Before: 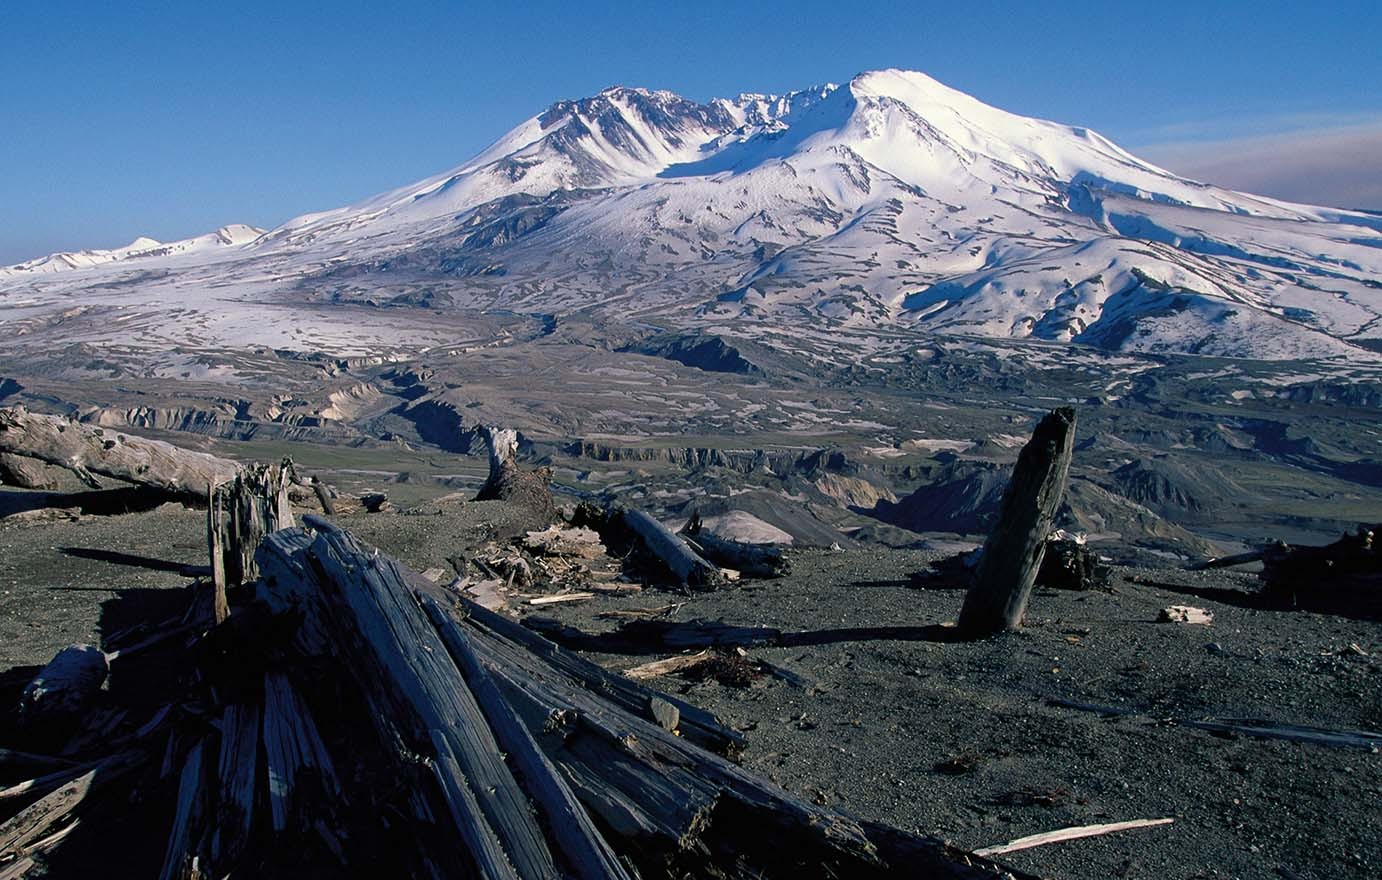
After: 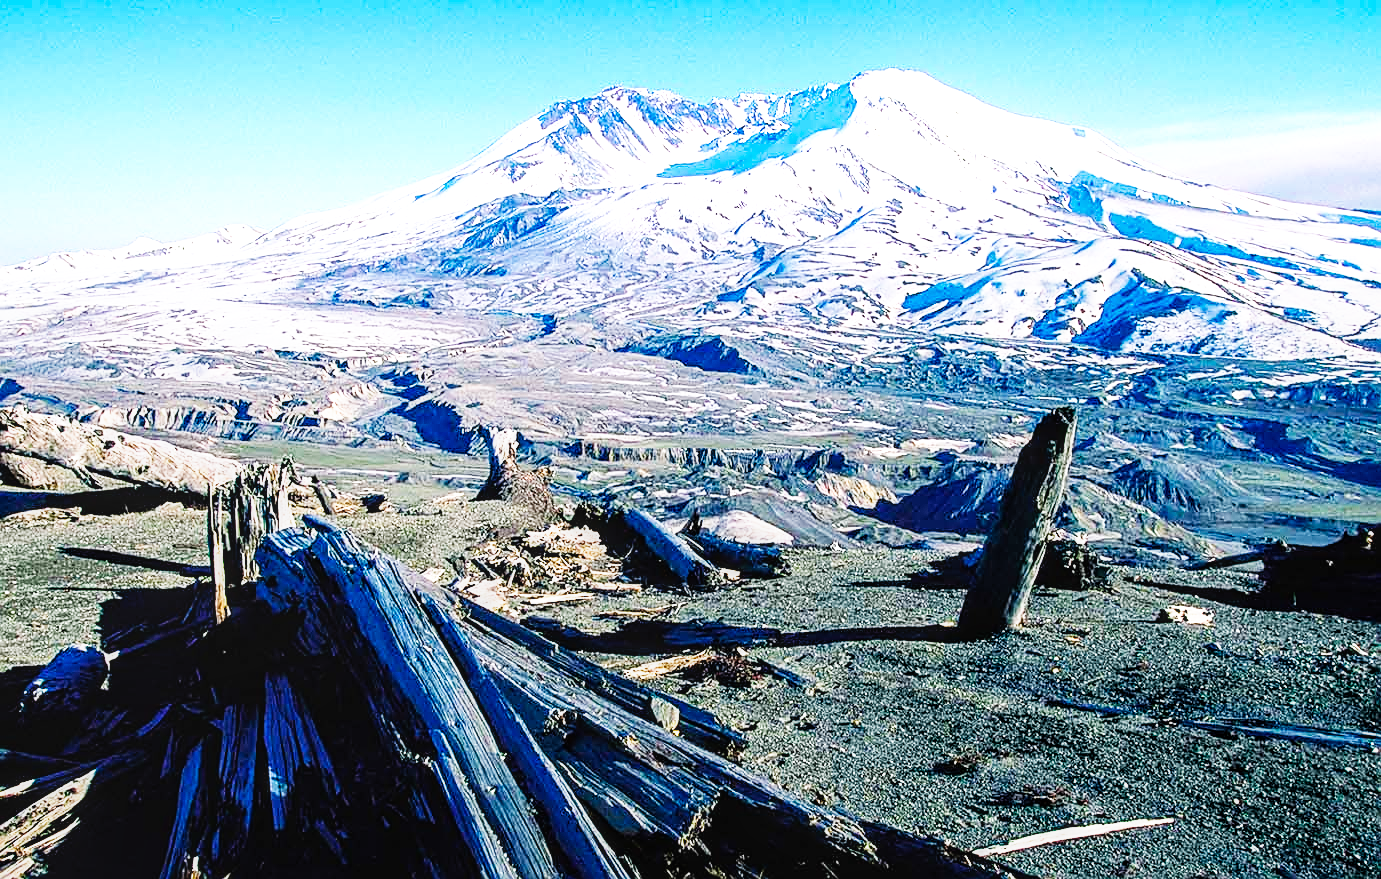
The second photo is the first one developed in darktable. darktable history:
base curve: curves: ch0 [(0, 0) (0.007, 0.004) (0.027, 0.03) (0.046, 0.07) (0.207, 0.54) (0.442, 0.872) (0.673, 0.972) (1, 1)], preserve colors none
sharpen: on, module defaults
exposure: exposure 1 EV, compensate highlight preservation false
local contrast: on, module defaults
color balance rgb: perceptual saturation grading › global saturation 25.075%, global vibrance 20%
